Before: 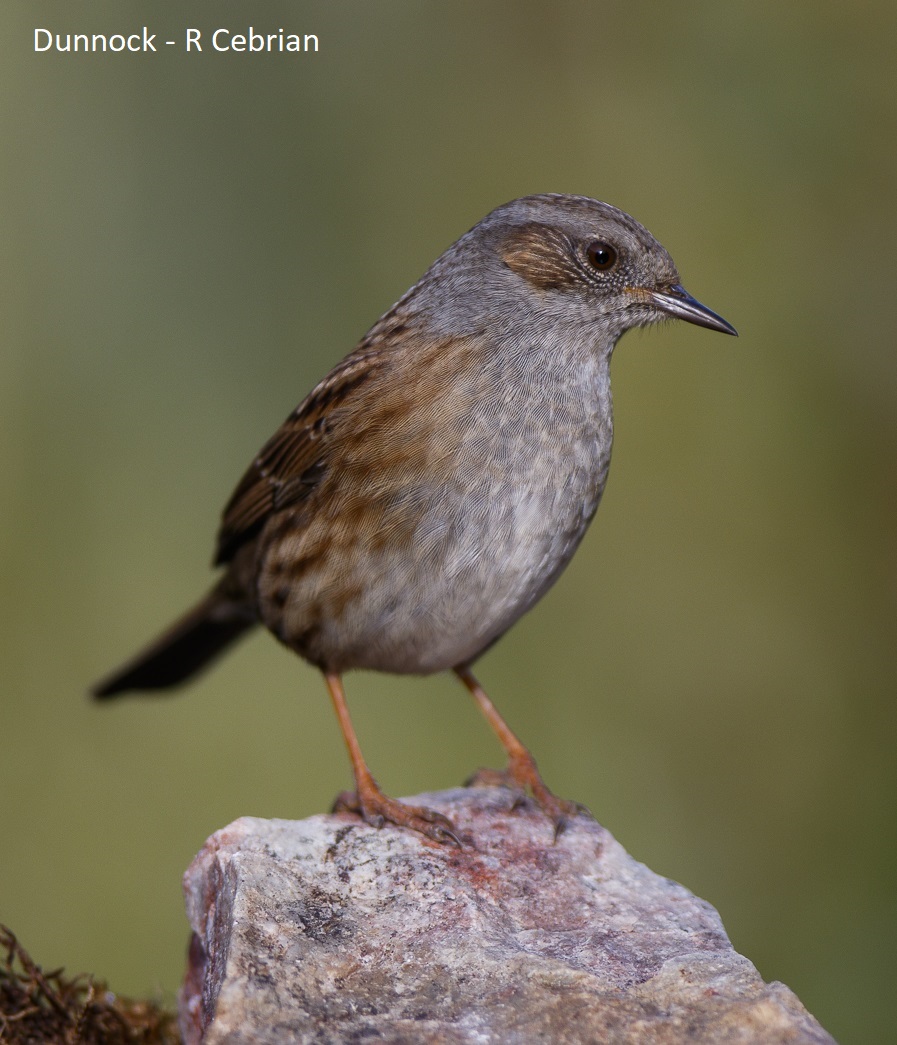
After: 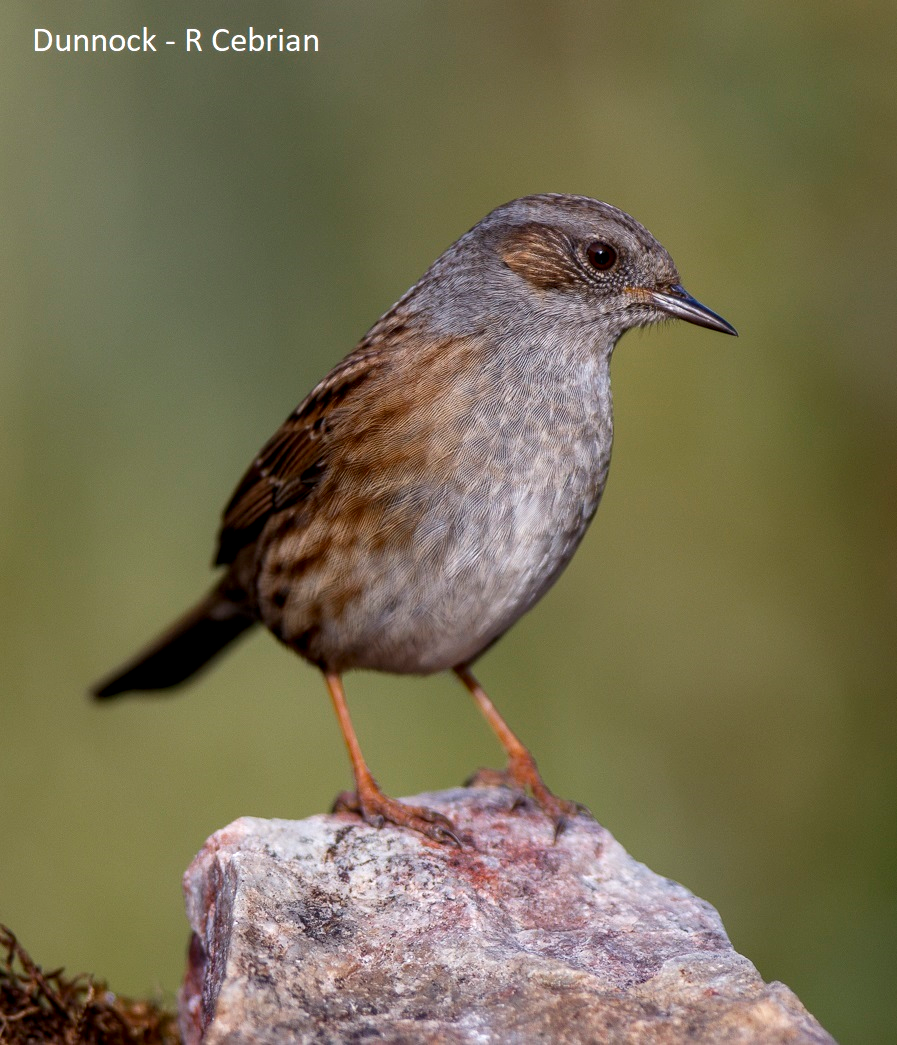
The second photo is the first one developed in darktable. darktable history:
exposure: black level correction 0.001, exposure 0.14 EV, compensate highlight preservation false
local contrast: on, module defaults
